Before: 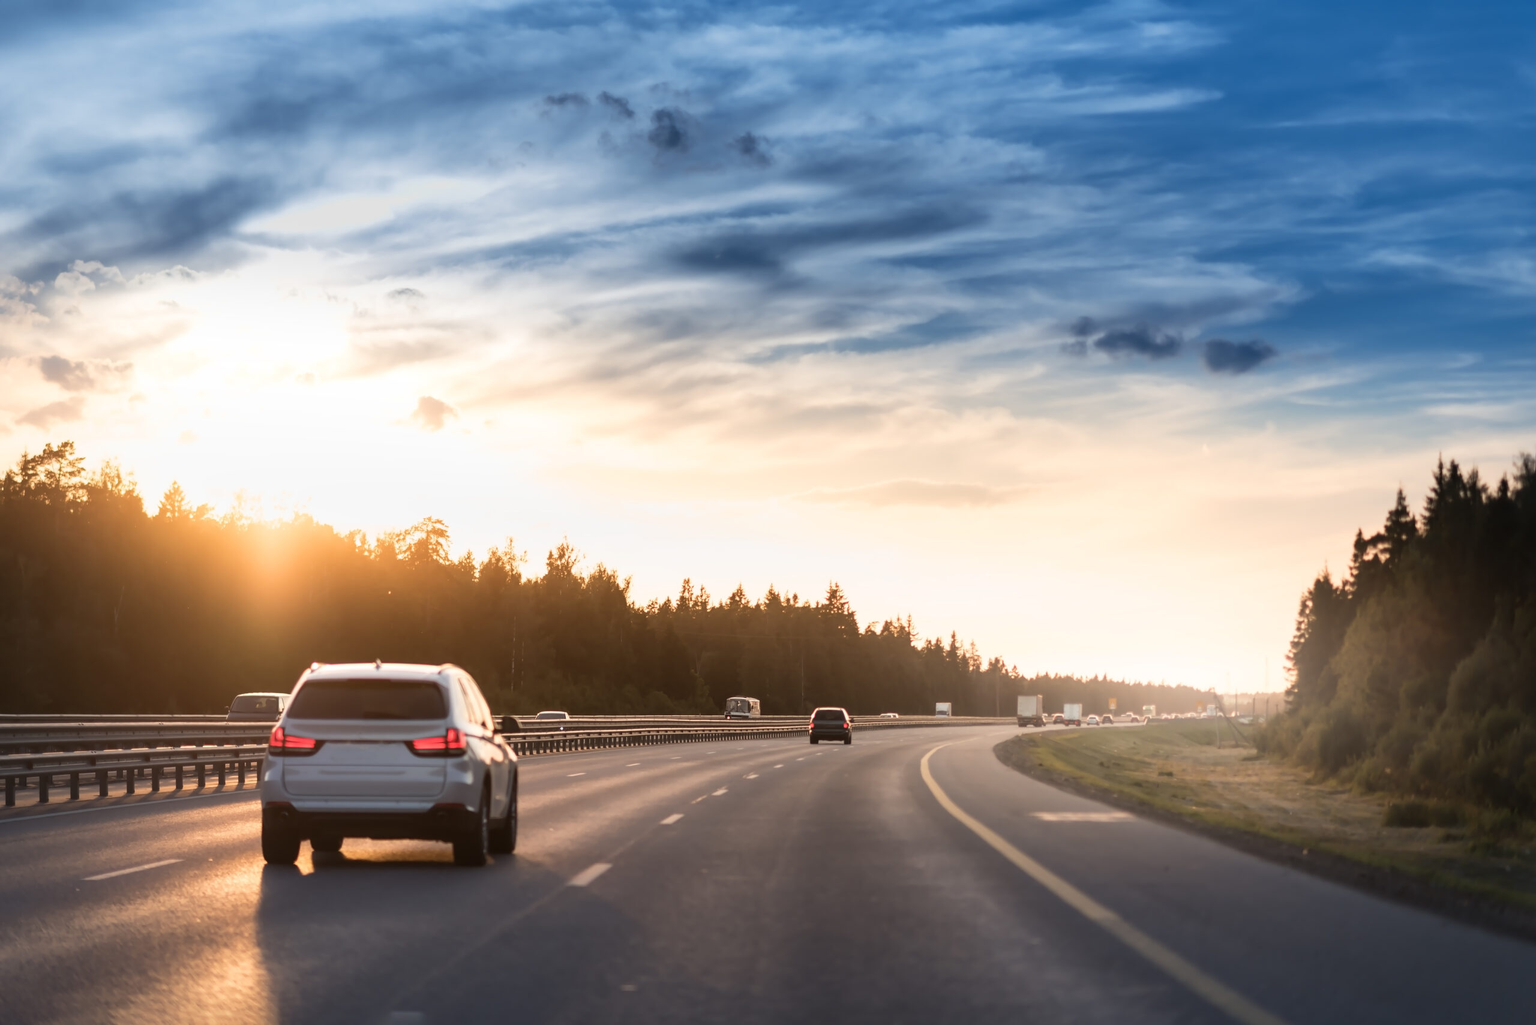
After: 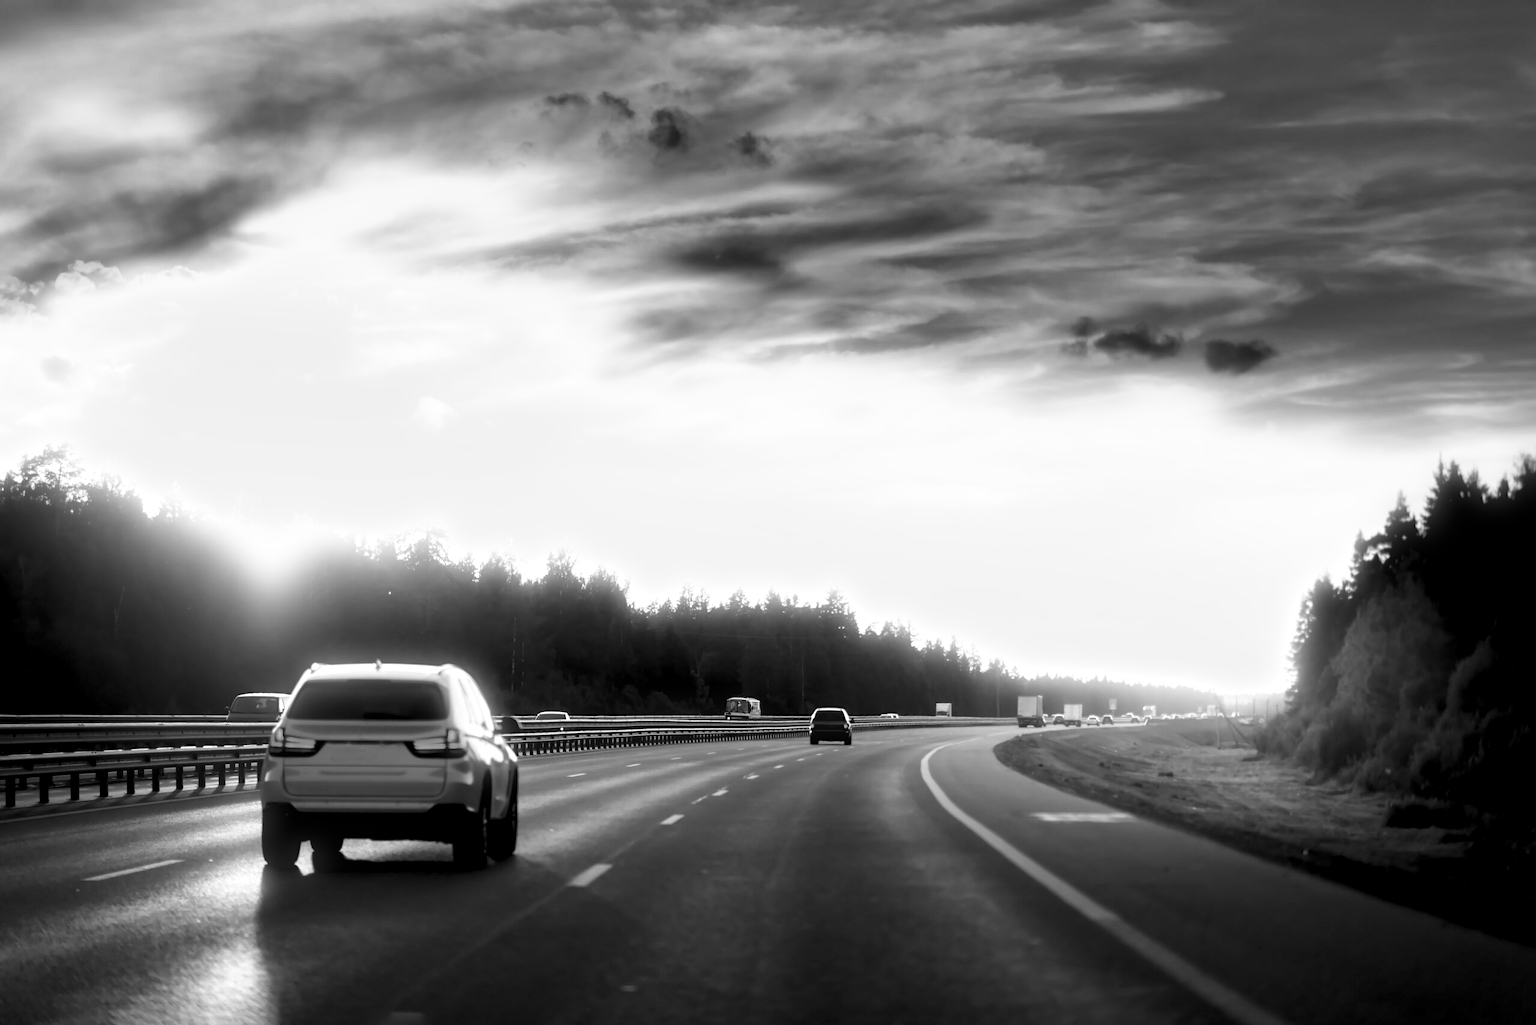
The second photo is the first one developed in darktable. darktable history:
bloom: size 5%, threshold 95%, strength 15%
levels: levels [0.182, 0.542, 0.902]
monochrome: a 32, b 64, size 2.3
